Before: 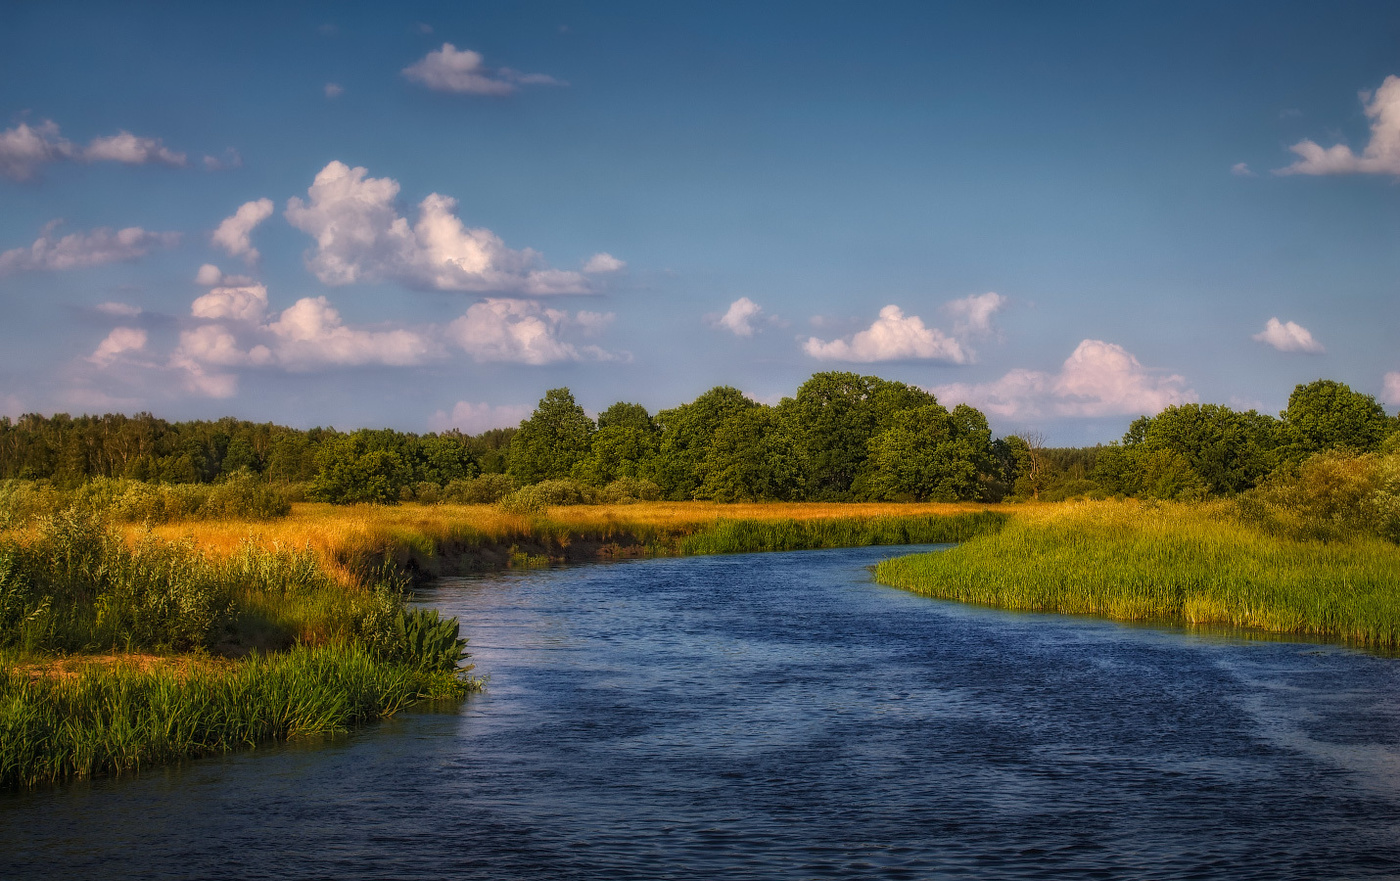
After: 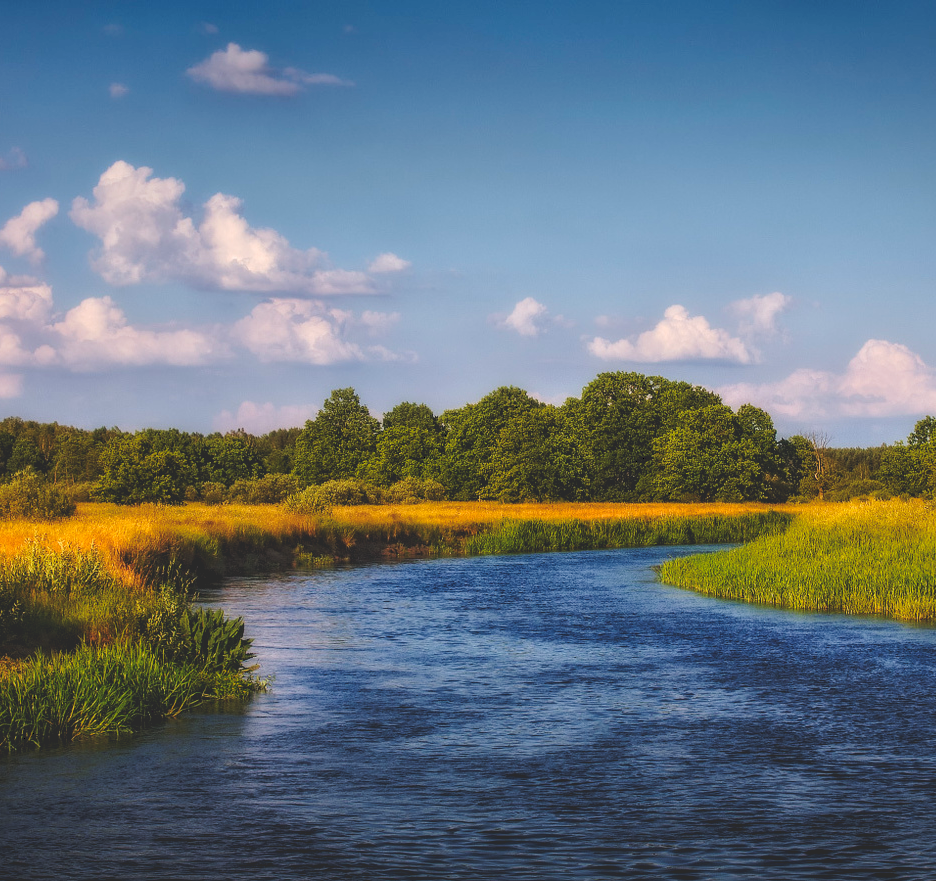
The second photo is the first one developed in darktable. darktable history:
crop: left 15.392%, right 17.733%
tone curve: curves: ch0 [(0, 0) (0.003, 0.161) (0.011, 0.161) (0.025, 0.161) (0.044, 0.161) (0.069, 0.161) (0.1, 0.161) (0.136, 0.163) (0.177, 0.179) (0.224, 0.207) (0.277, 0.243) (0.335, 0.292) (0.399, 0.361) (0.468, 0.452) (0.543, 0.547) (0.623, 0.638) (0.709, 0.731) (0.801, 0.826) (0.898, 0.911) (1, 1)], preserve colors none
contrast brightness saturation: brightness 0.13
